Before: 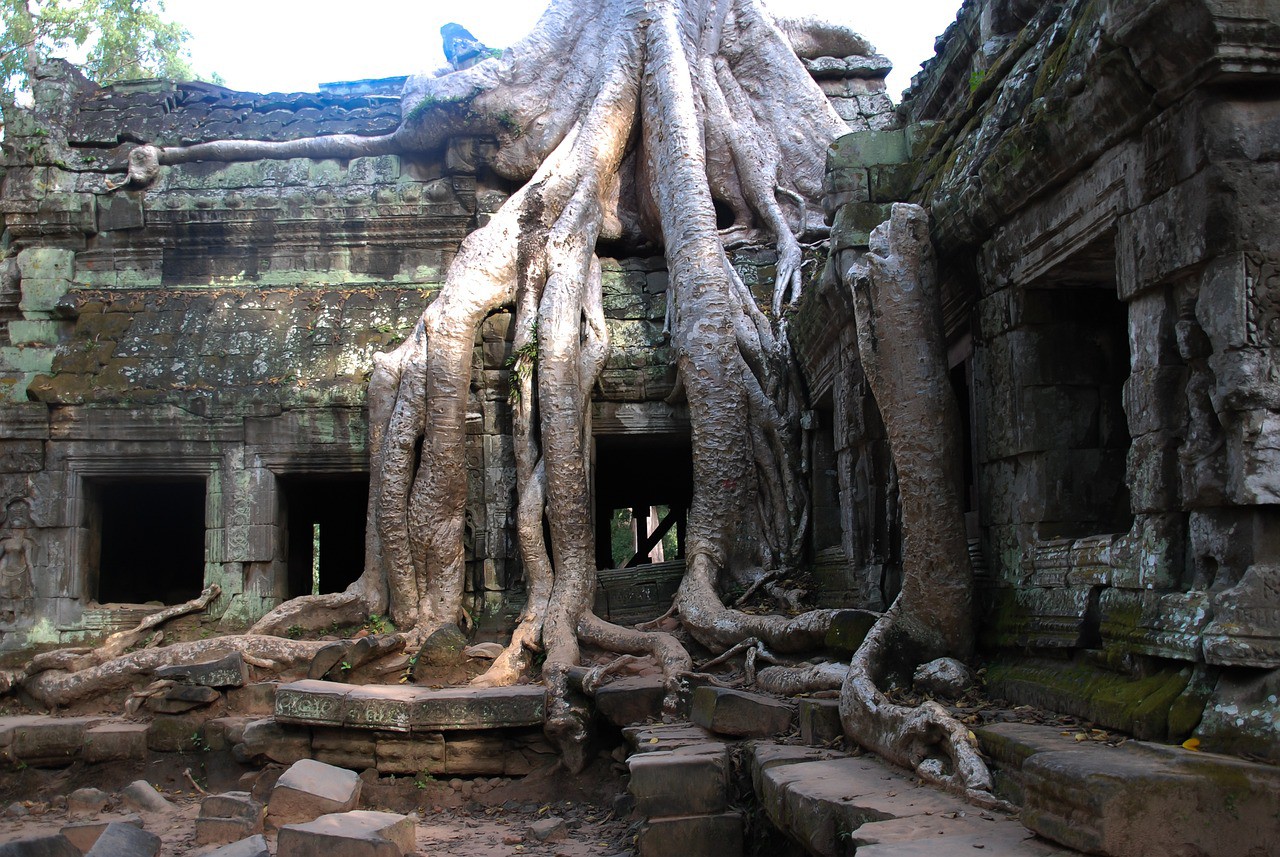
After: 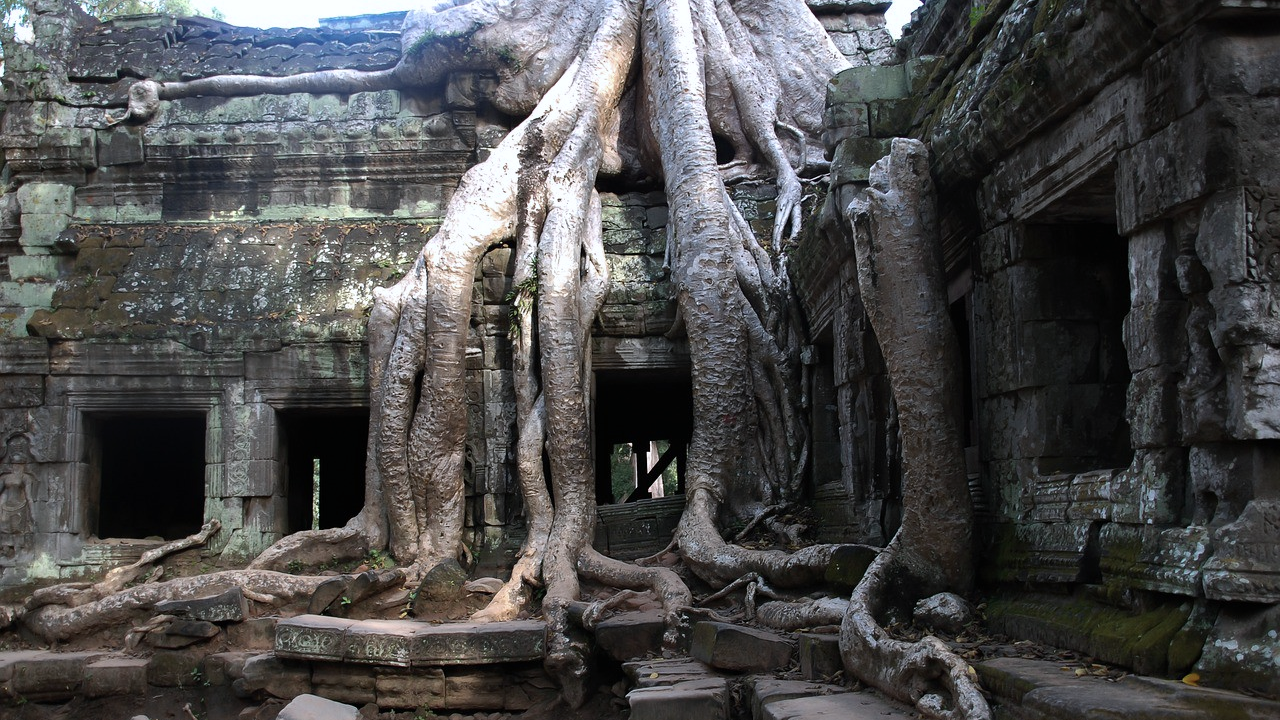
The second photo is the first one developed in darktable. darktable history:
white balance: red 0.98, blue 1.034
color contrast: green-magenta contrast 1.2, blue-yellow contrast 1.2
crop: top 7.625%, bottom 8.027%
contrast brightness saturation: contrast 0.1, saturation -0.36
